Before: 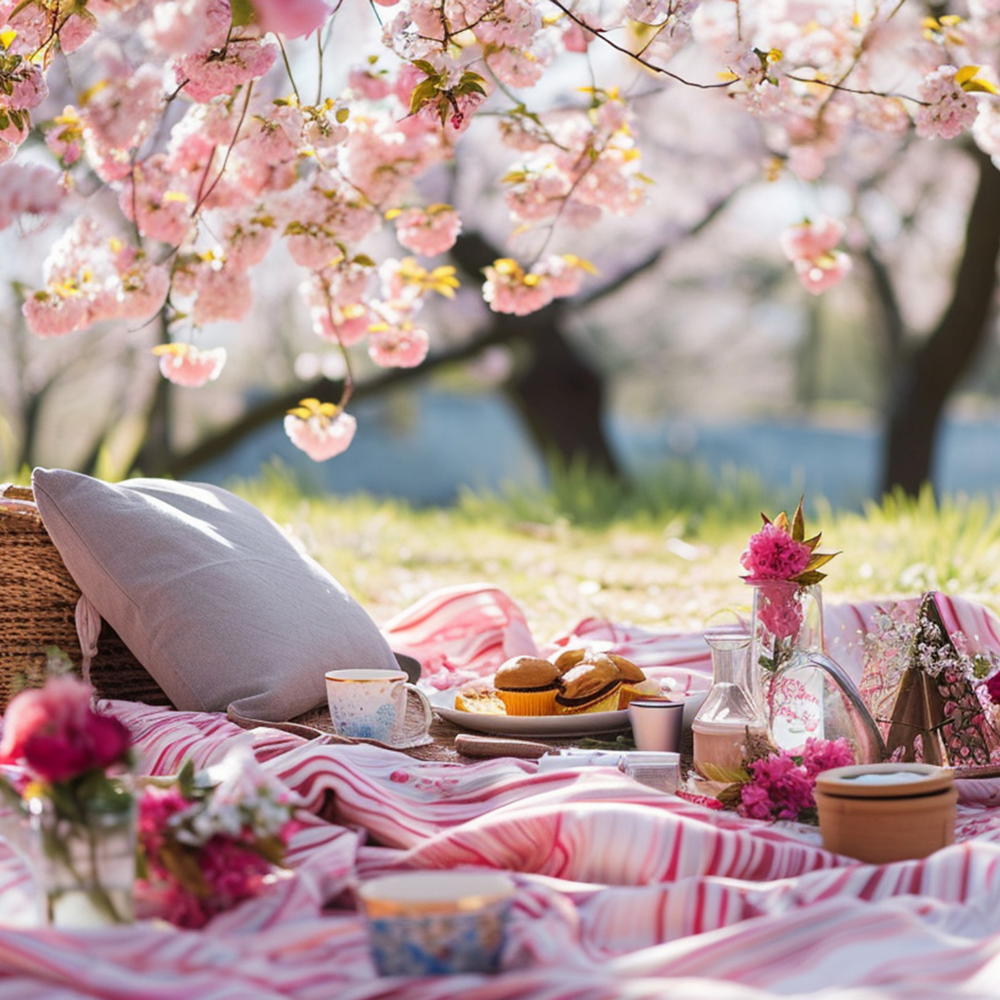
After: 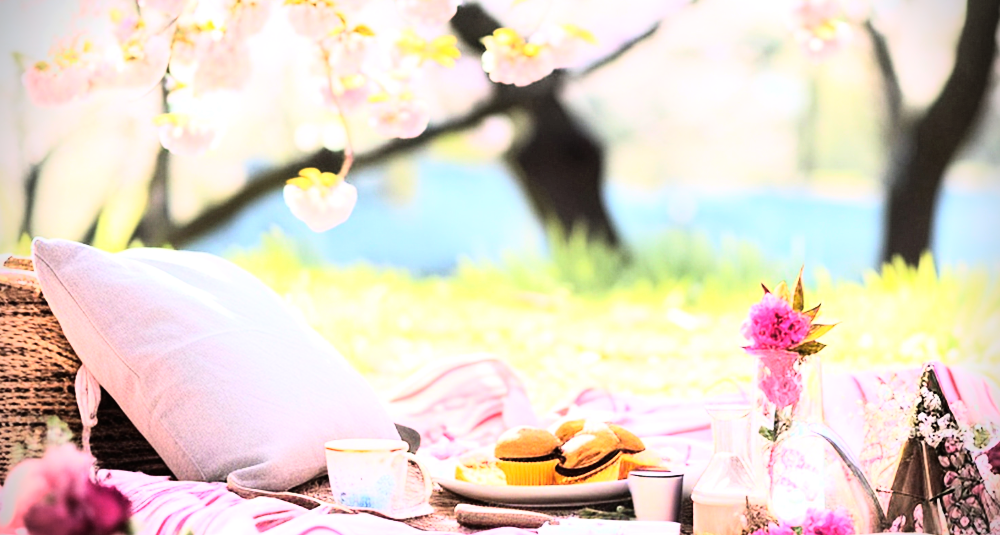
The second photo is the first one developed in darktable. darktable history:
vignetting: fall-off start 88.03%, fall-off radius 24.9%
rgb curve: curves: ch0 [(0, 0) (0.21, 0.15) (0.24, 0.21) (0.5, 0.75) (0.75, 0.96) (0.89, 0.99) (1, 1)]; ch1 [(0, 0.02) (0.21, 0.13) (0.25, 0.2) (0.5, 0.67) (0.75, 0.9) (0.89, 0.97) (1, 1)]; ch2 [(0, 0.02) (0.21, 0.13) (0.25, 0.2) (0.5, 0.67) (0.75, 0.9) (0.89, 0.97) (1, 1)], compensate middle gray true
crop and rotate: top 23.043%, bottom 23.437%
exposure: black level correction 0, exposure 0.7 EV, compensate exposure bias true, compensate highlight preservation false
